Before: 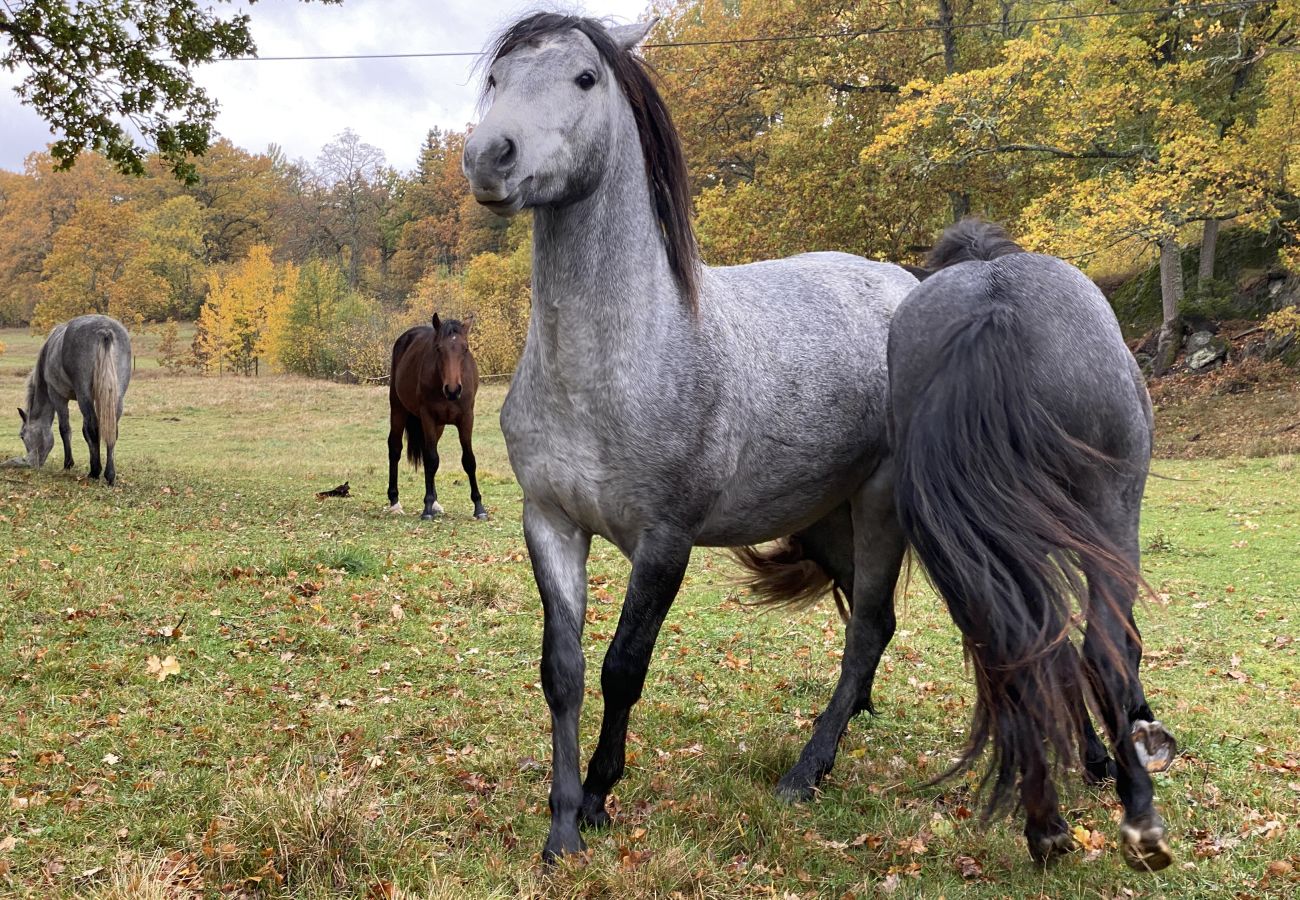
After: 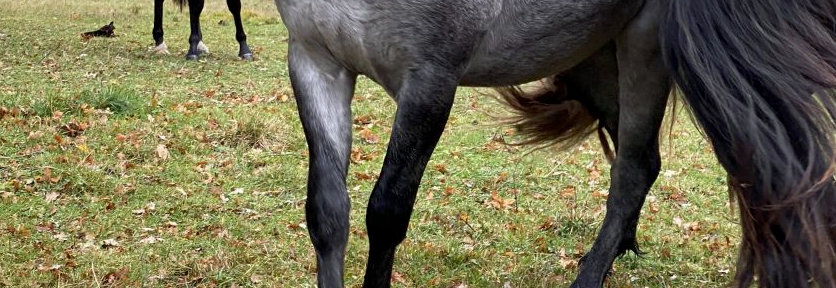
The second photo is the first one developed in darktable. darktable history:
crop: left 18.091%, top 51.13%, right 17.525%, bottom 16.85%
exposure: black level correction 0.002, compensate highlight preservation false
white balance: red 0.988, blue 1.017
